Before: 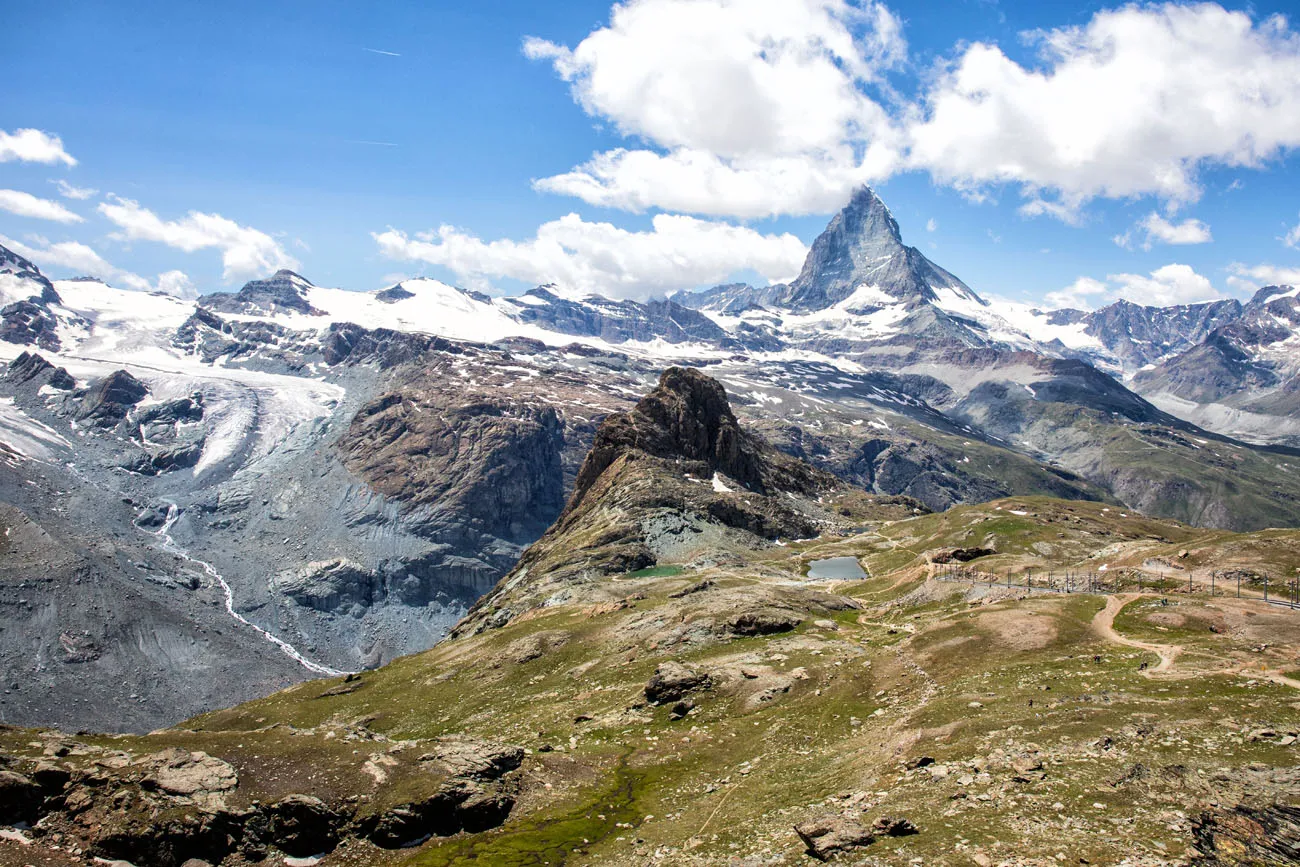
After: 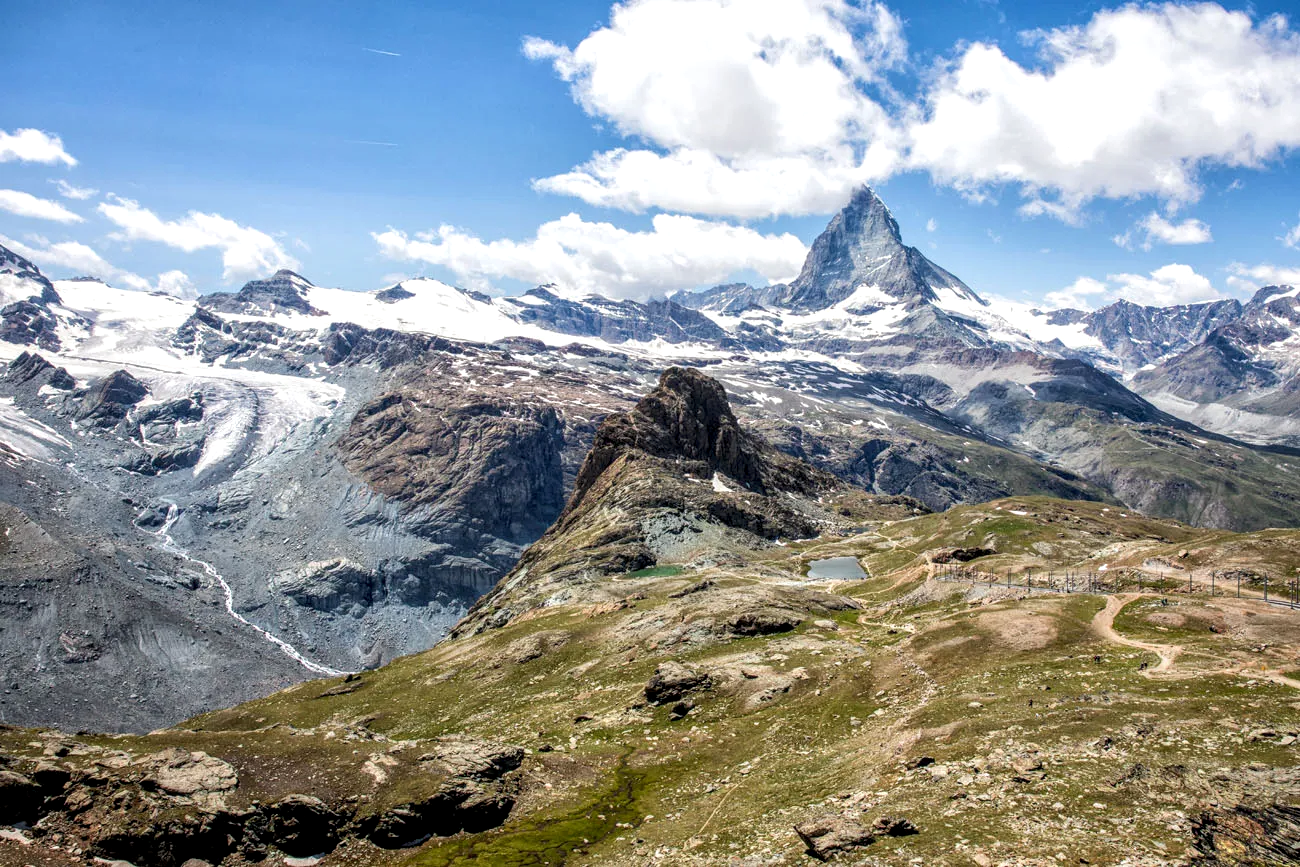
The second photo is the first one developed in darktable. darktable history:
base curve: curves: ch0 [(0, 0) (0.283, 0.295) (1, 1)], preserve colors none
local contrast: detail 130%
